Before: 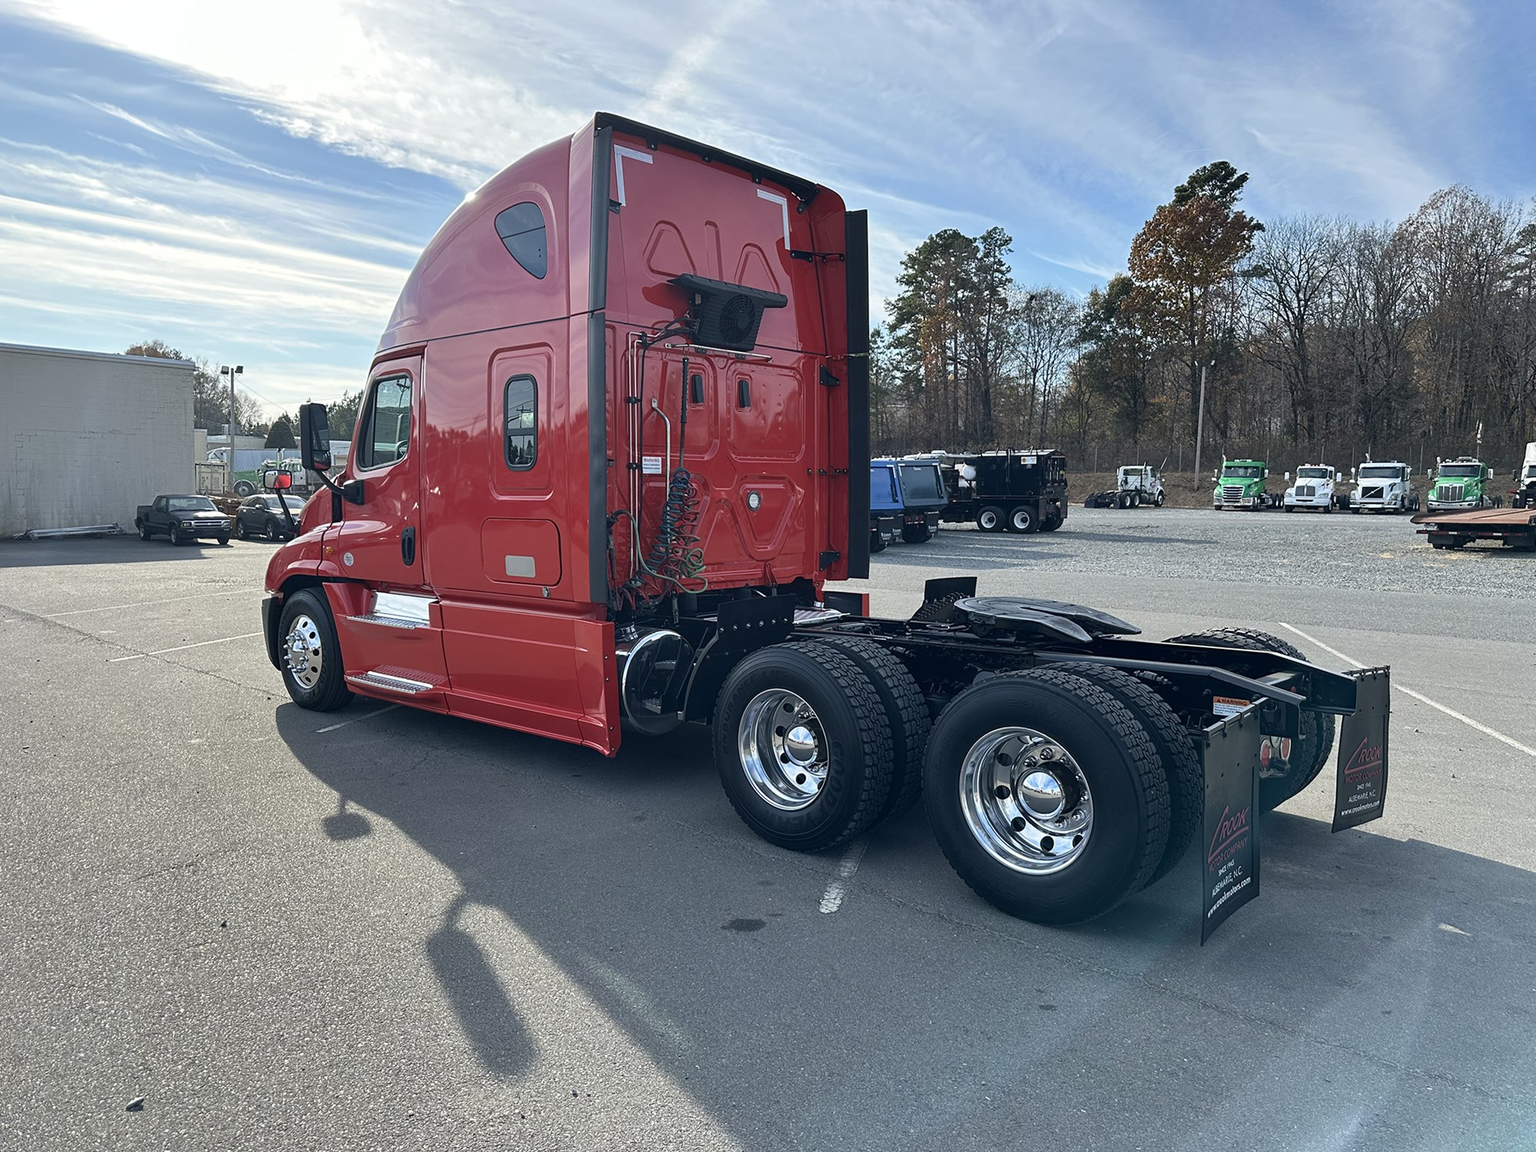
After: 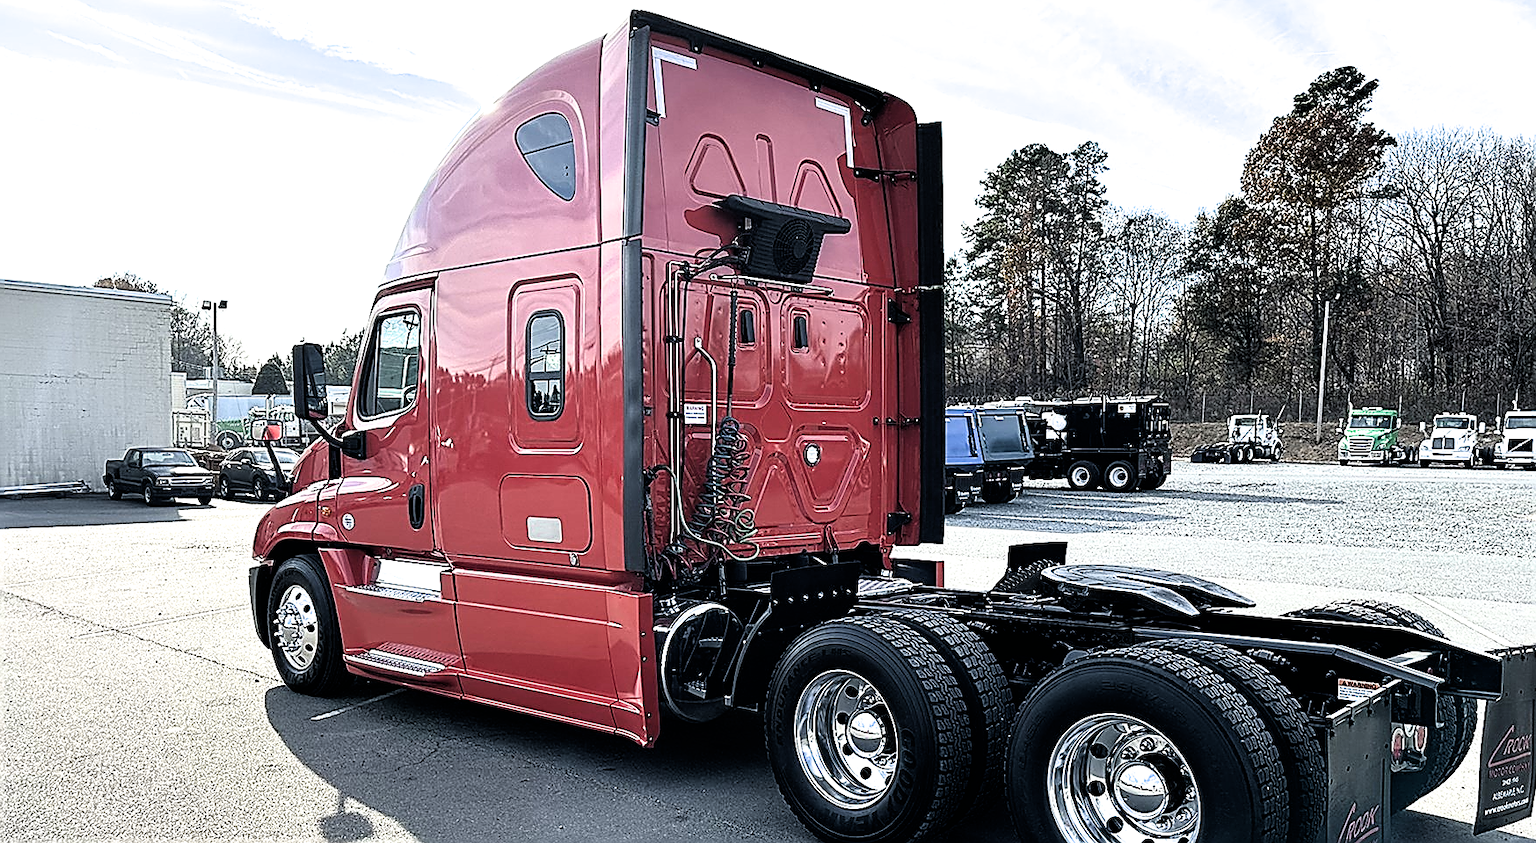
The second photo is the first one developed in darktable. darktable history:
crop: left 2.94%, top 9.014%, right 9.673%, bottom 27.007%
filmic rgb: black relative exposure -3.61 EV, white relative exposure 2.12 EV, hardness 3.62
exposure: black level correction 0, exposure 0.693 EV, compensate exposure bias true, compensate highlight preservation false
sharpen: radius 1.68, amount 1.283
